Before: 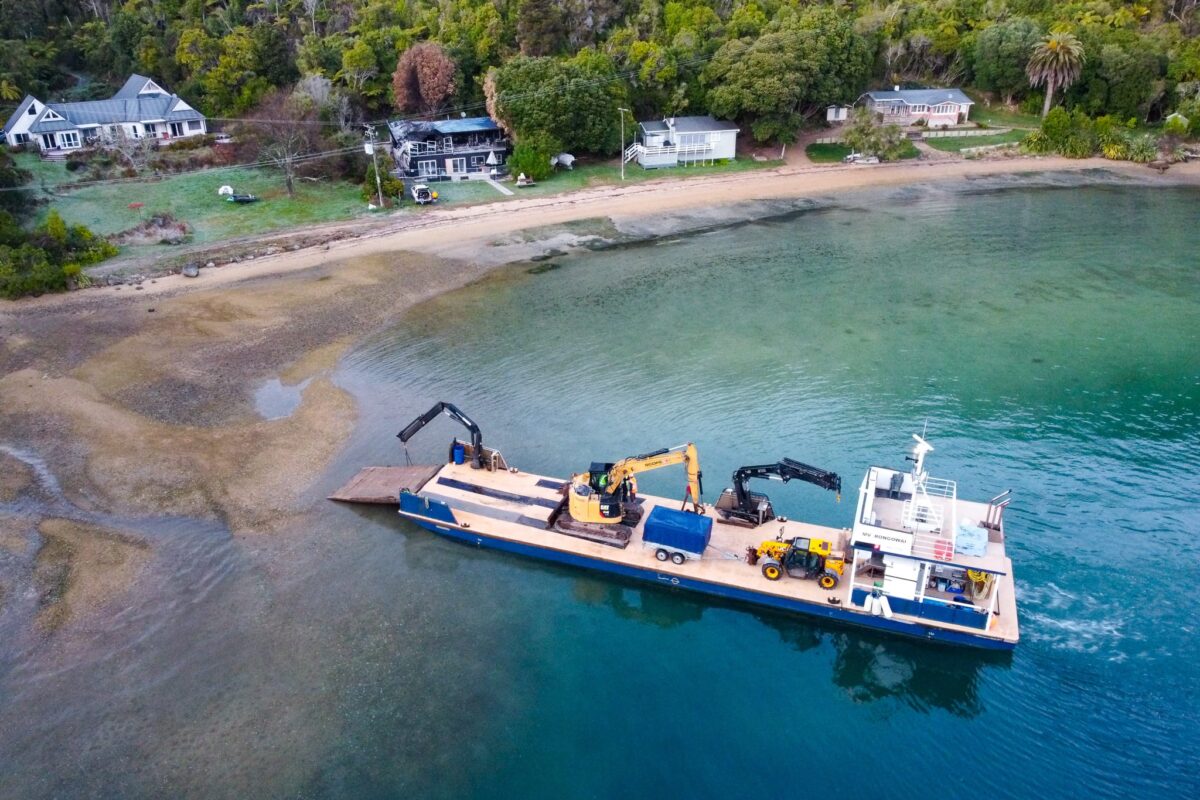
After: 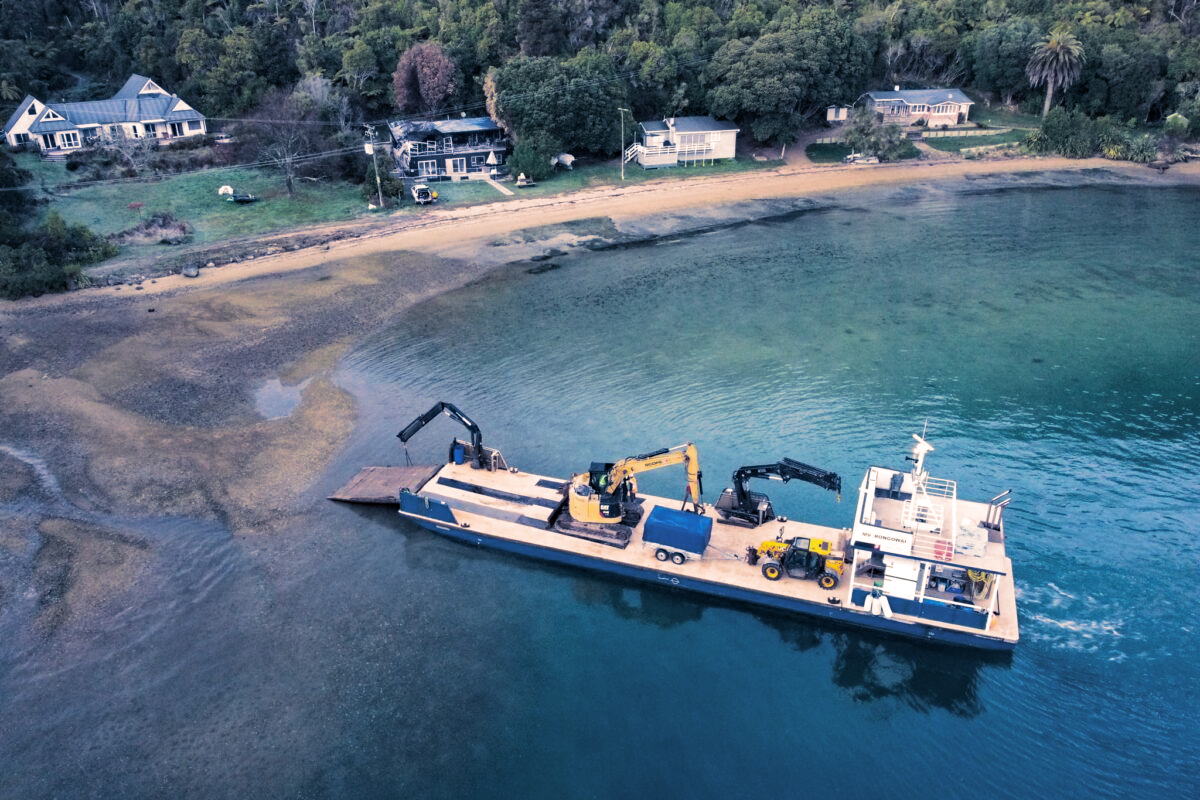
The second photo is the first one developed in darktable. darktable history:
split-toning: shadows › hue 226.8°, shadows › saturation 0.56, highlights › hue 28.8°, balance -40, compress 0%
haze removal: on, module defaults
